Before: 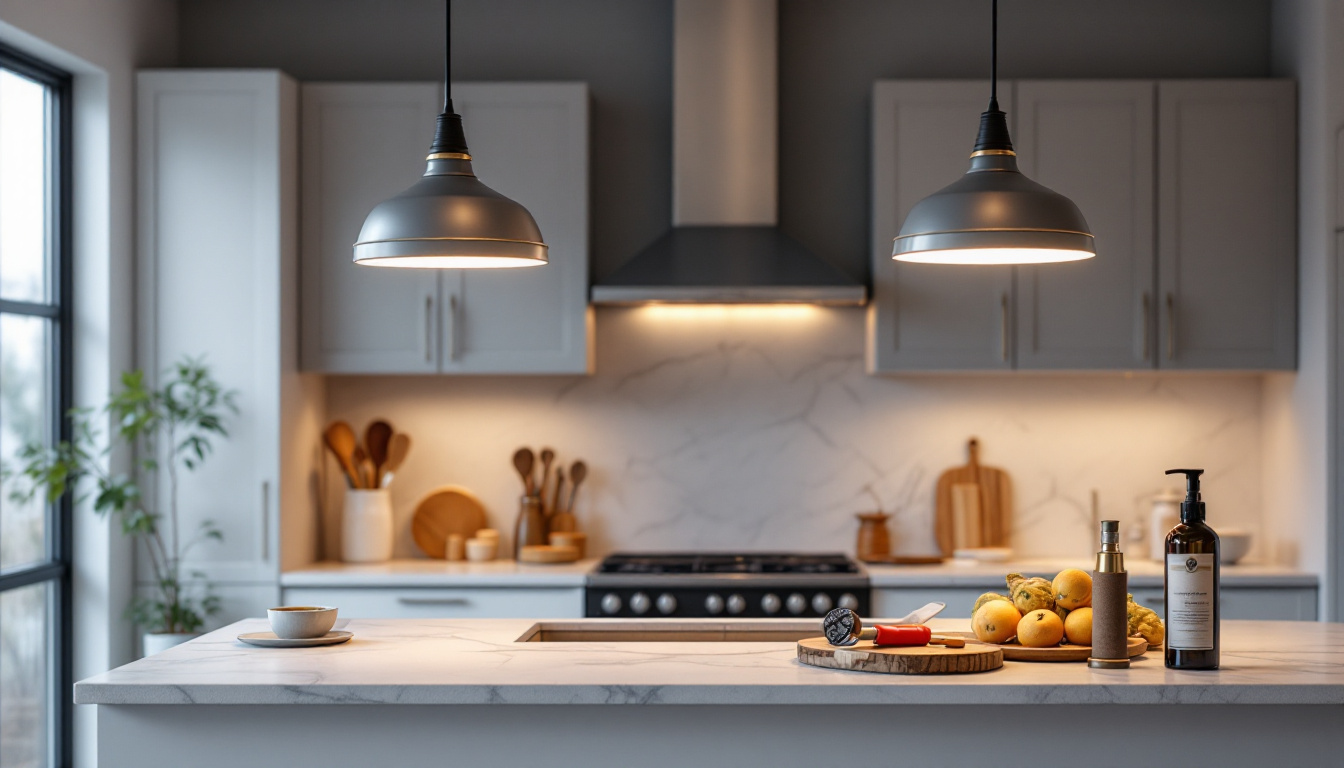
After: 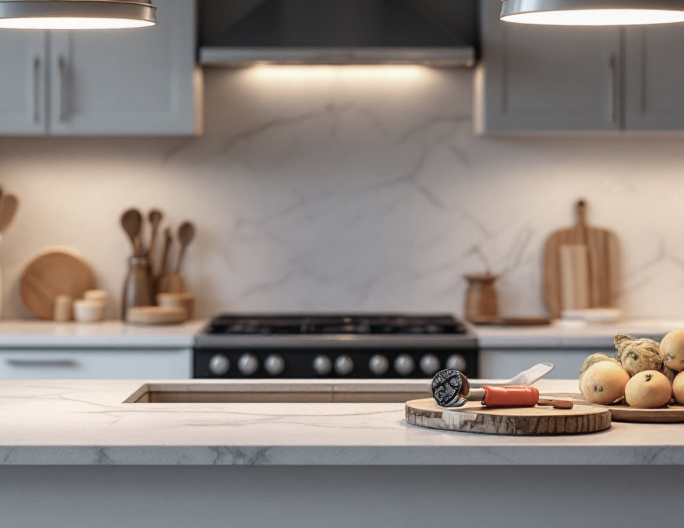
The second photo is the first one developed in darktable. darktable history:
color zones: curves: ch0 [(0, 0.559) (0.153, 0.551) (0.229, 0.5) (0.429, 0.5) (0.571, 0.5) (0.714, 0.5) (0.857, 0.5) (1, 0.559)]; ch1 [(0, 0.417) (0.112, 0.336) (0.213, 0.26) (0.429, 0.34) (0.571, 0.35) (0.683, 0.331) (0.857, 0.344) (1, 0.417)]
crop and rotate: left 29.237%, top 31.152%, right 19.807%
